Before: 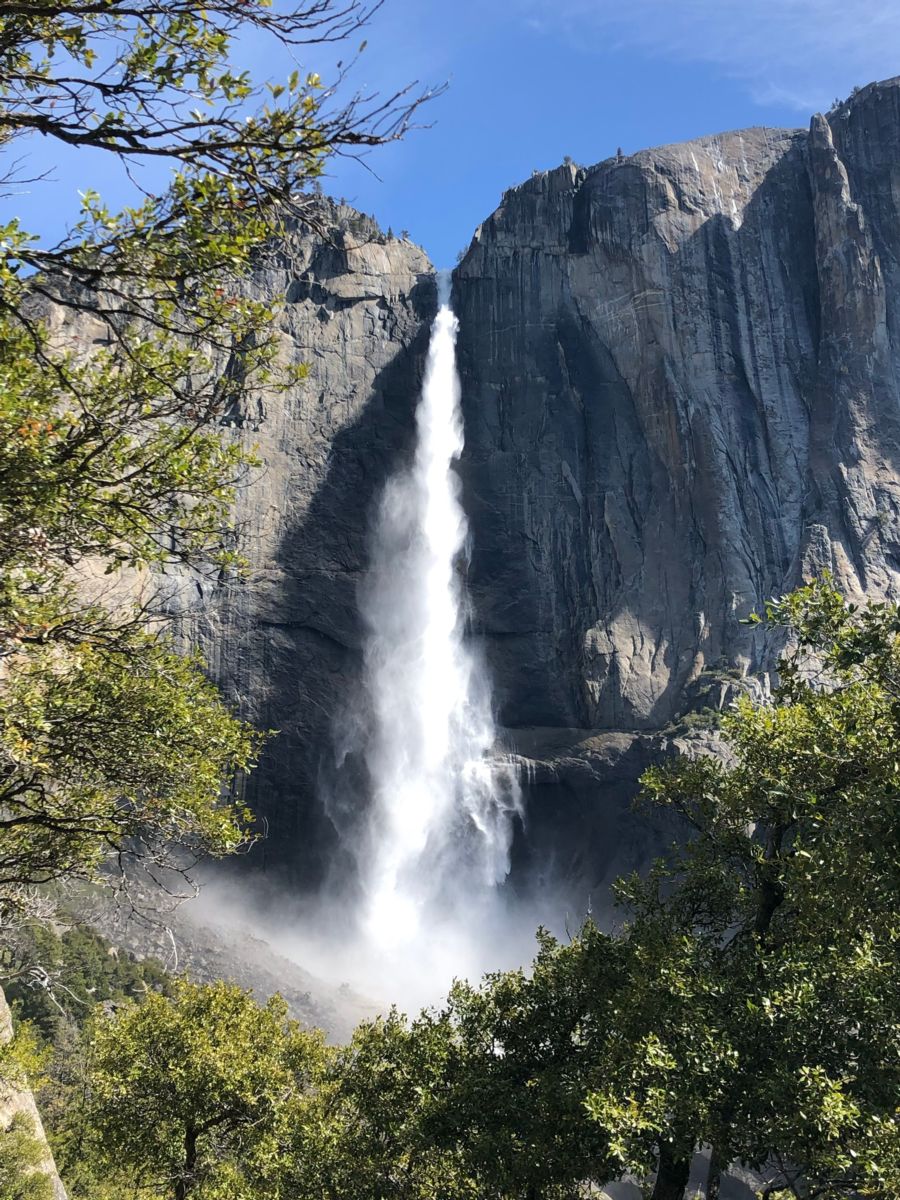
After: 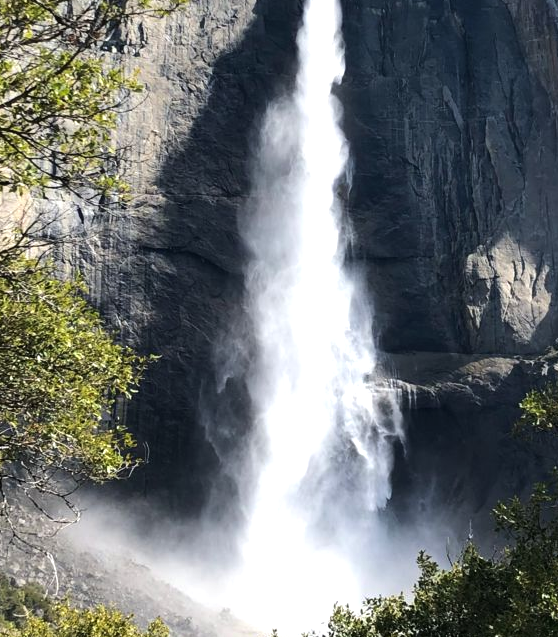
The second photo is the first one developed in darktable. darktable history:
tone equalizer: -8 EV -0.417 EV, -7 EV -0.389 EV, -6 EV -0.333 EV, -5 EV -0.222 EV, -3 EV 0.222 EV, -2 EV 0.333 EV, -1 EV 0.389 EV, +0 EV 0.417 EV, edges refinement/feathering 500, mask exposure compensation -1.57 EV, preserve details no
crop: left 13.312%, top 31.28%, right 24.627%, bottom 15.582%
